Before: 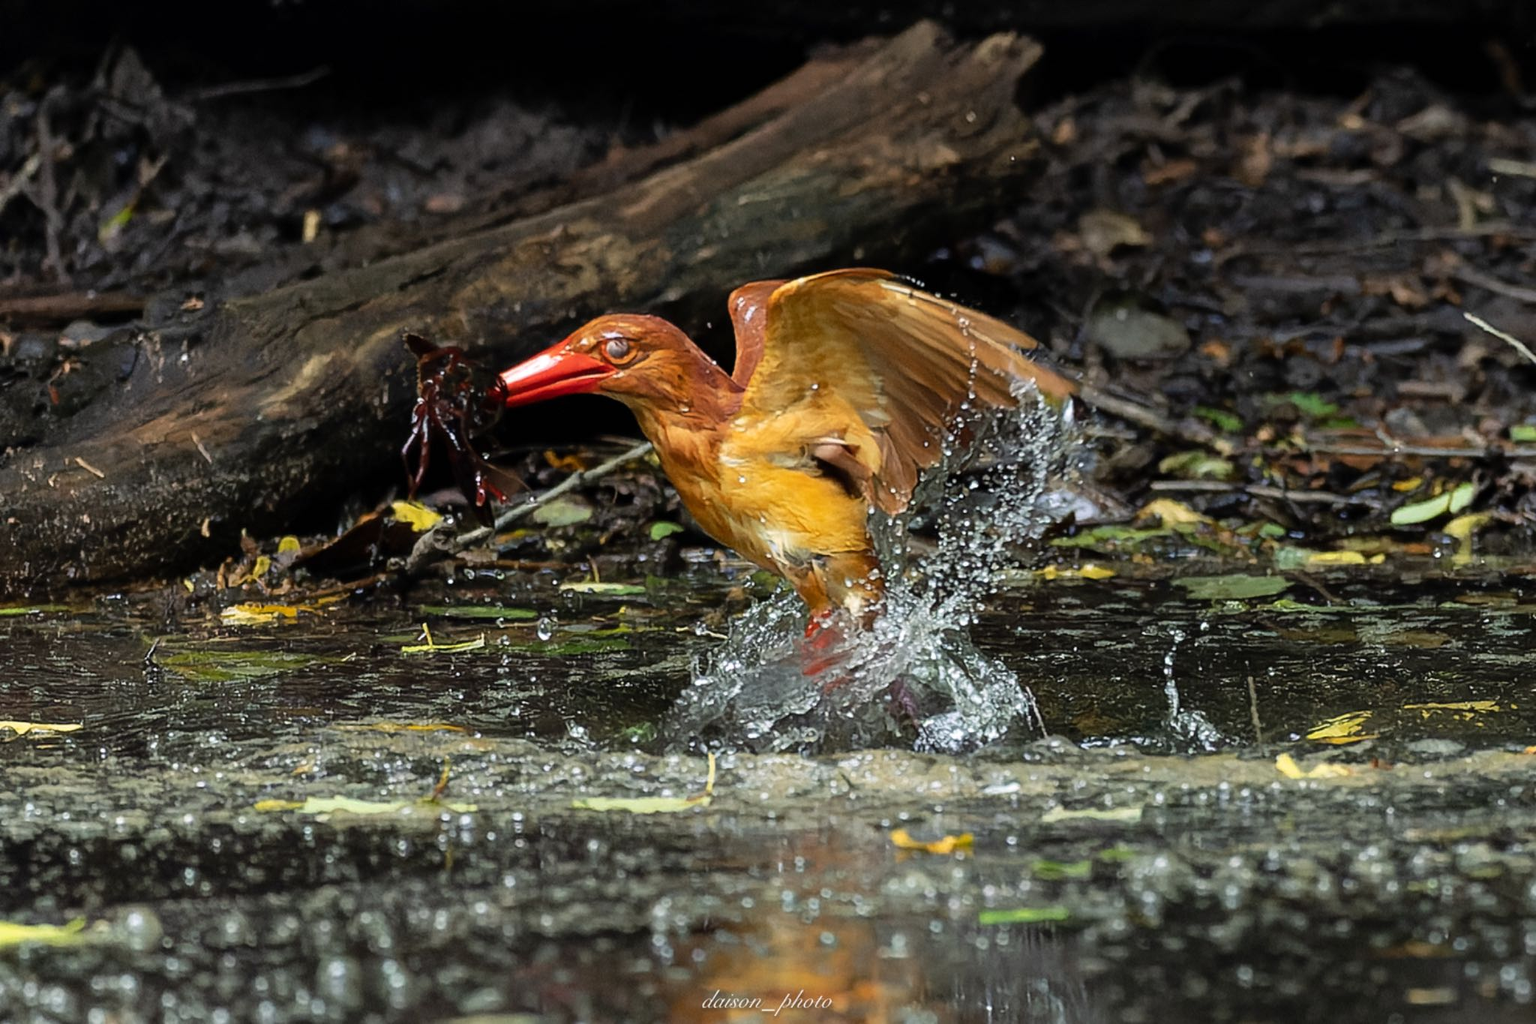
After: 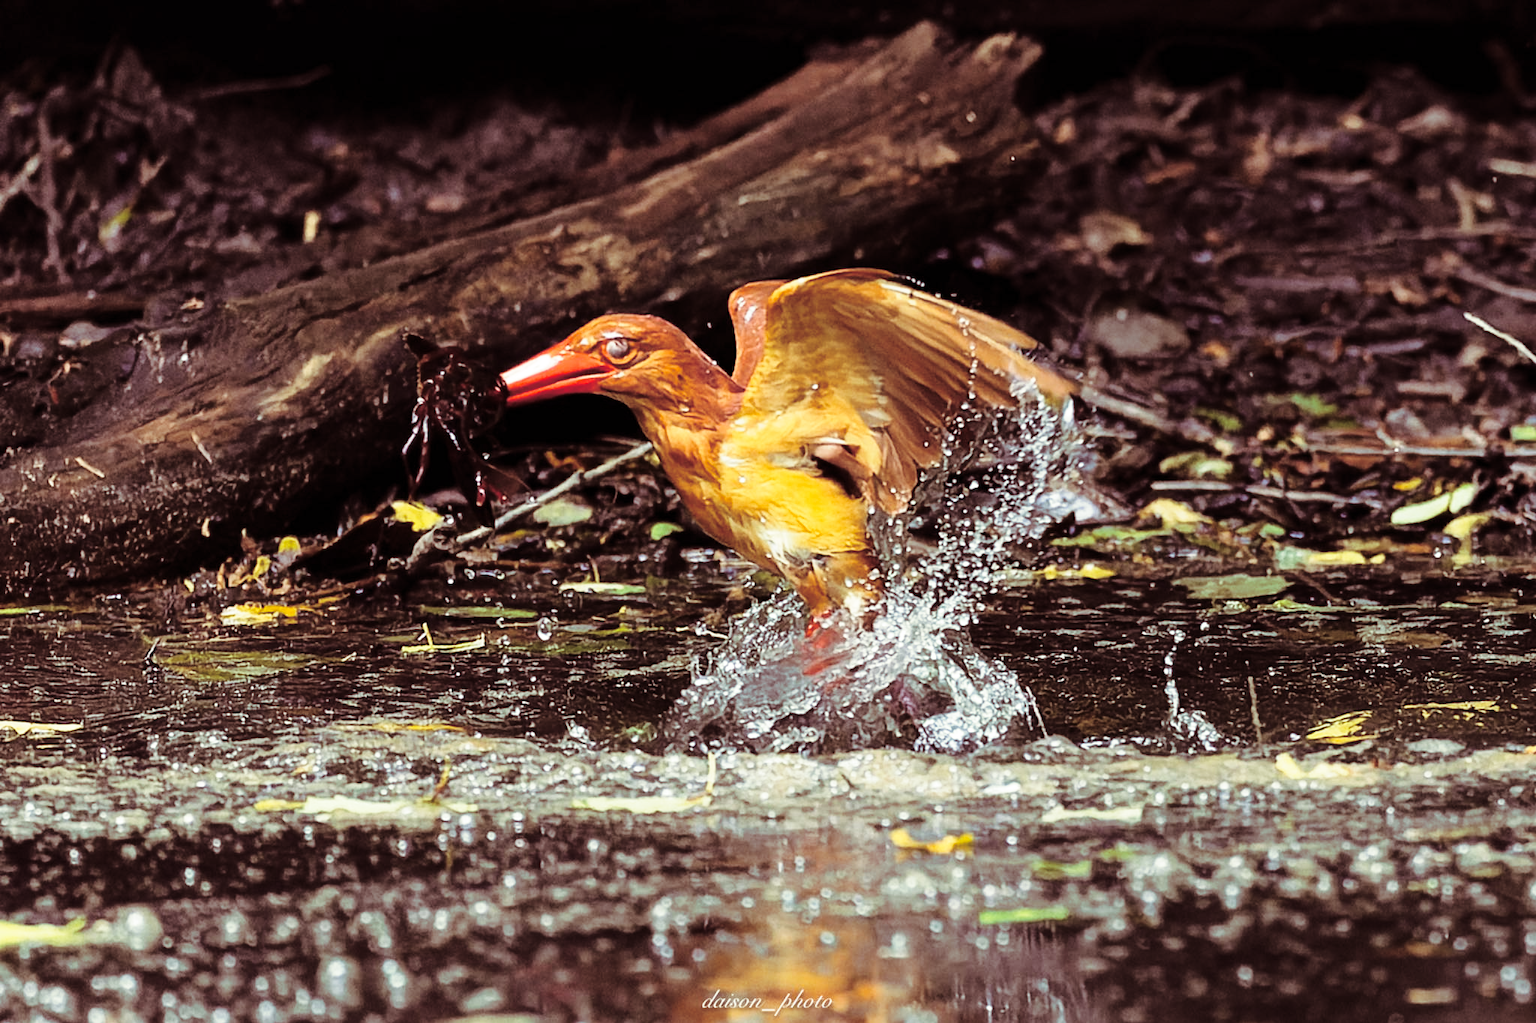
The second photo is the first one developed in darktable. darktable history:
split-toning: on, module defaults
base curve: curves: ch0 [(0, 0) (0.028, 0.03) (0.121, 0.232) (0.46, 0.748) (0.859, 0.968) (1, 1)], preserve colors none
